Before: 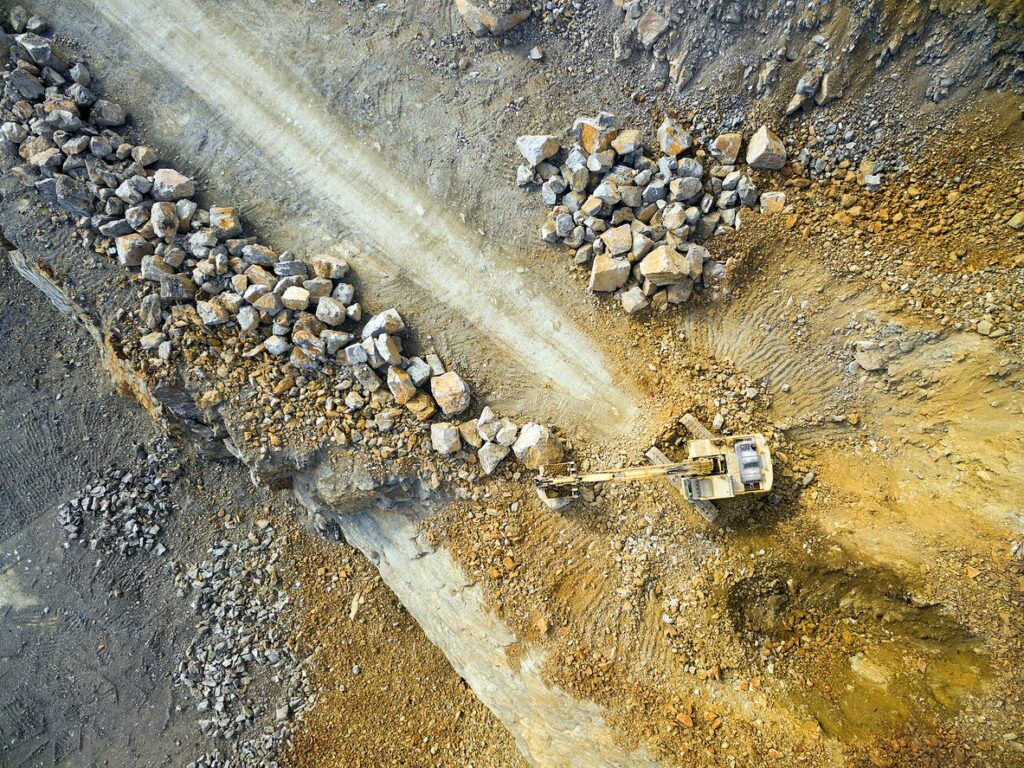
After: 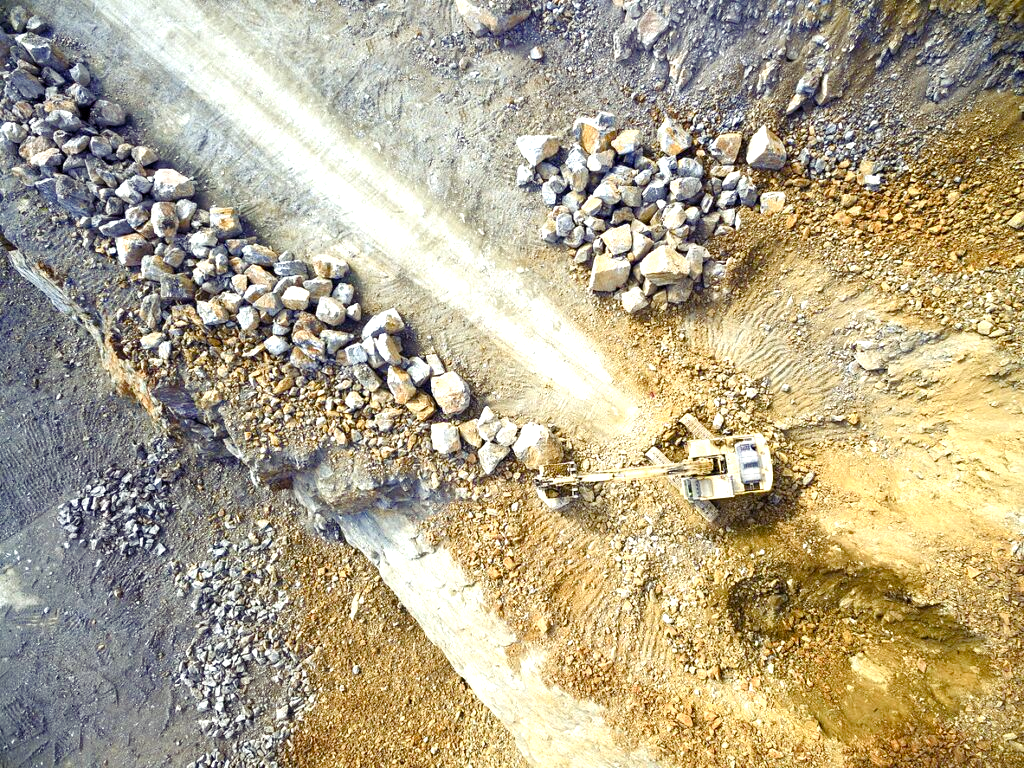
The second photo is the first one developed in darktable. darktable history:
color balance rgb: shadows lift › luminance -21.905%, shadows lift › chroma 9.241%, shadows lift › hue 283.8°, perceptual saturation grading › global saturation 25.354%, perceptual saturation grading › highlights -50.442%, perceptual saturation grading › shadows 30.66%
exposure: exposure 0.738 EV, compensate highlight preservation false
